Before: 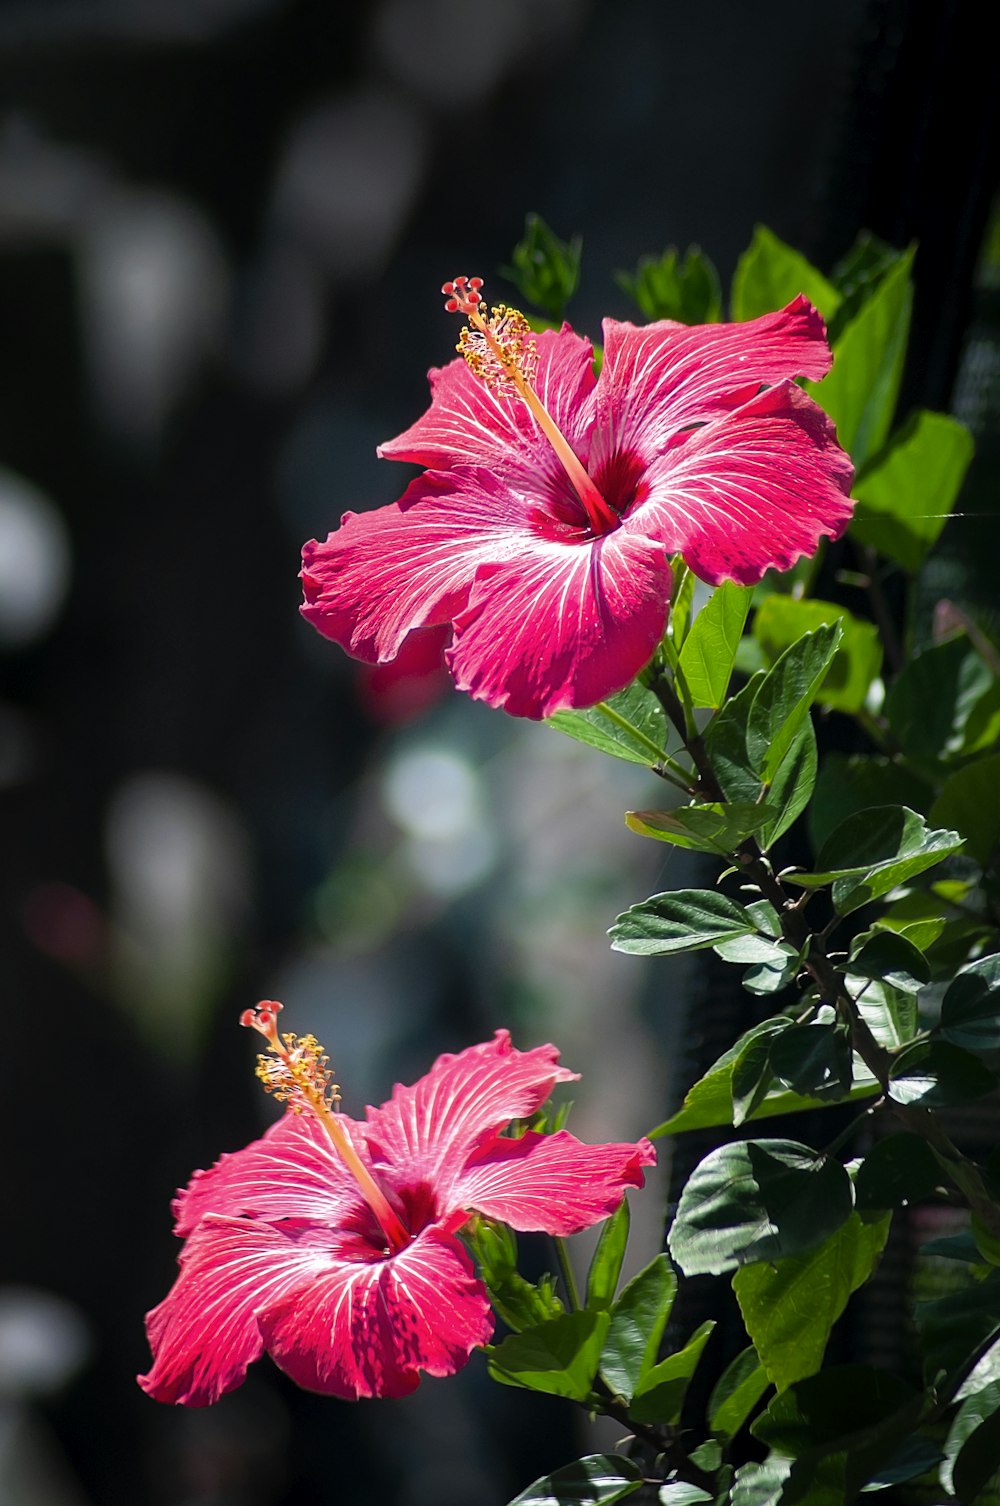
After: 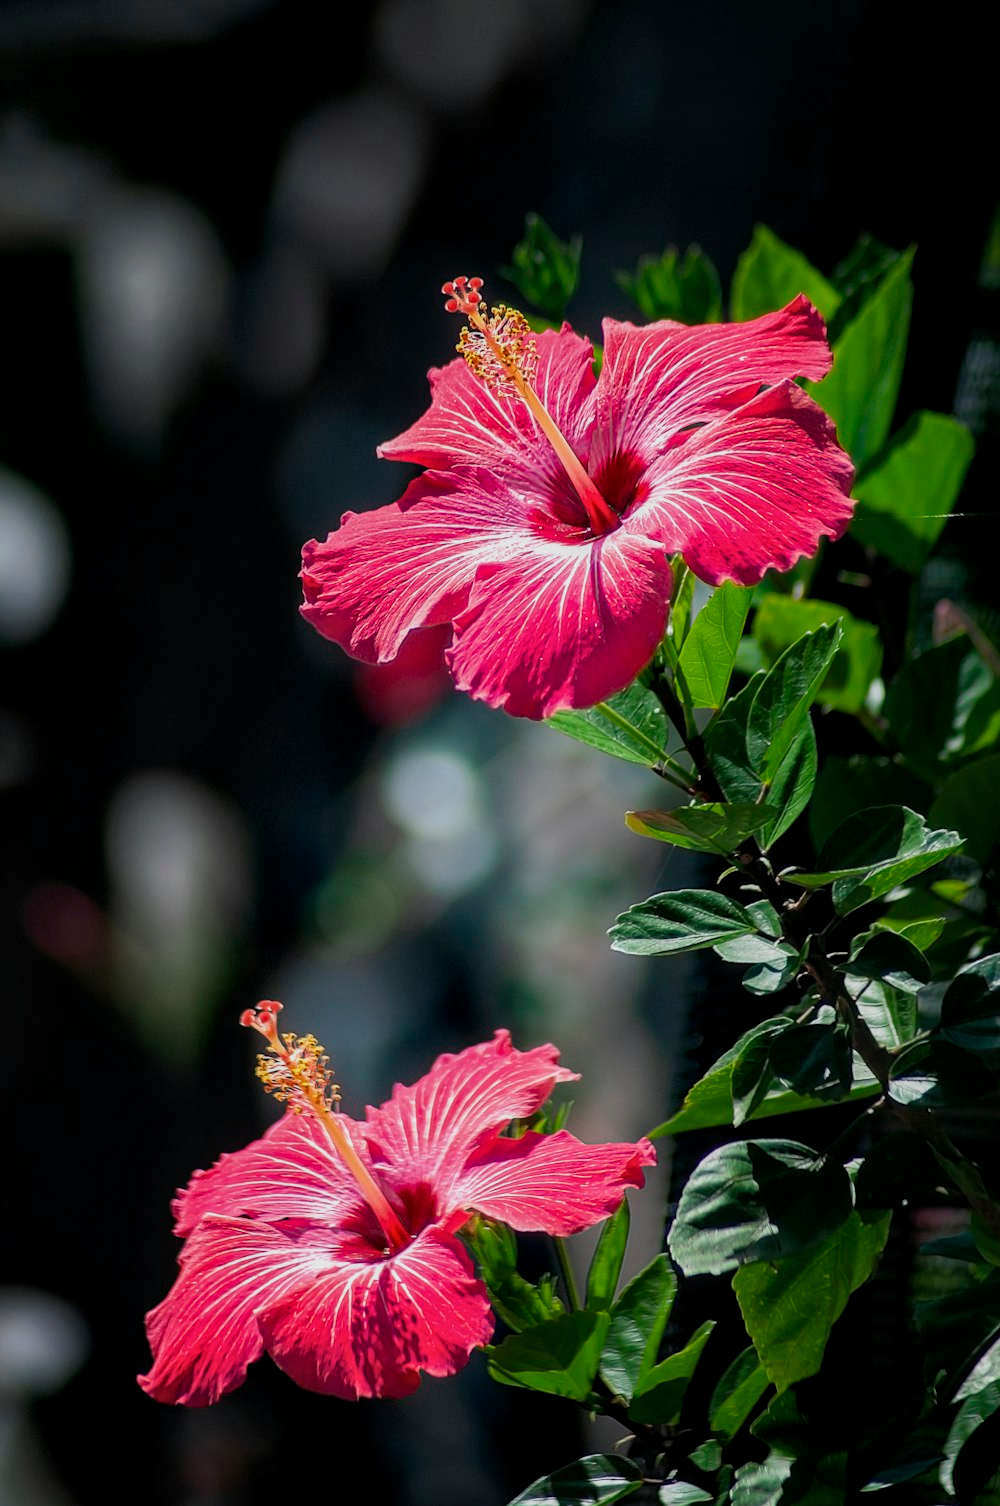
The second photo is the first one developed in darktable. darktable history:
local contrast: on, module defaults
exposure: exposure -0.462 EV, compensate highlight preservation false
